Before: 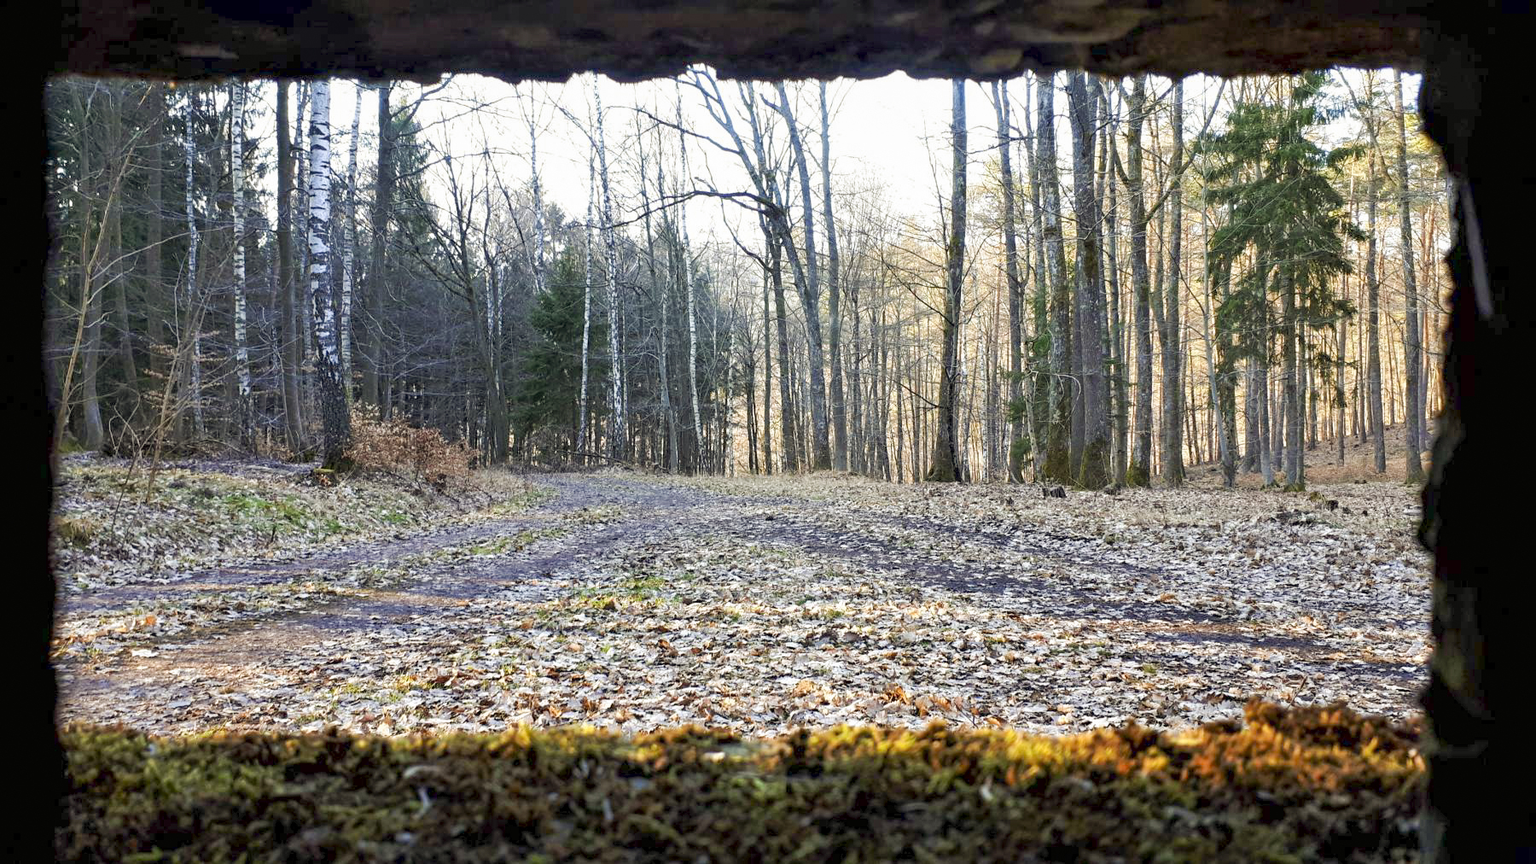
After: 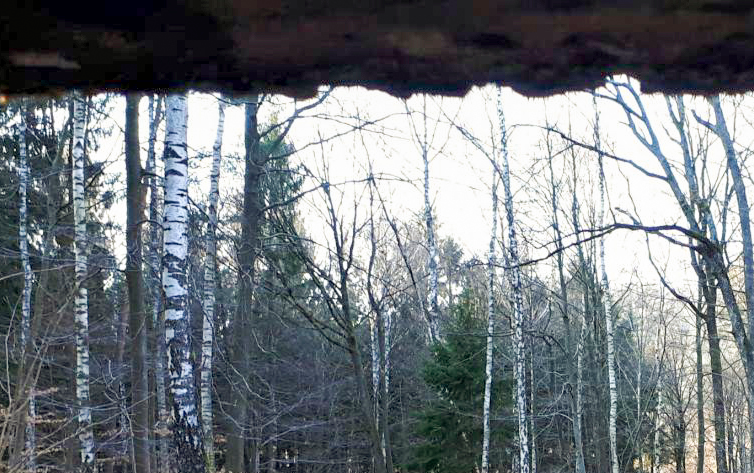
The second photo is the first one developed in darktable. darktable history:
crop and rotate: left 11.07%, top 0.071%, right 47.014%, bottom 53.178%
